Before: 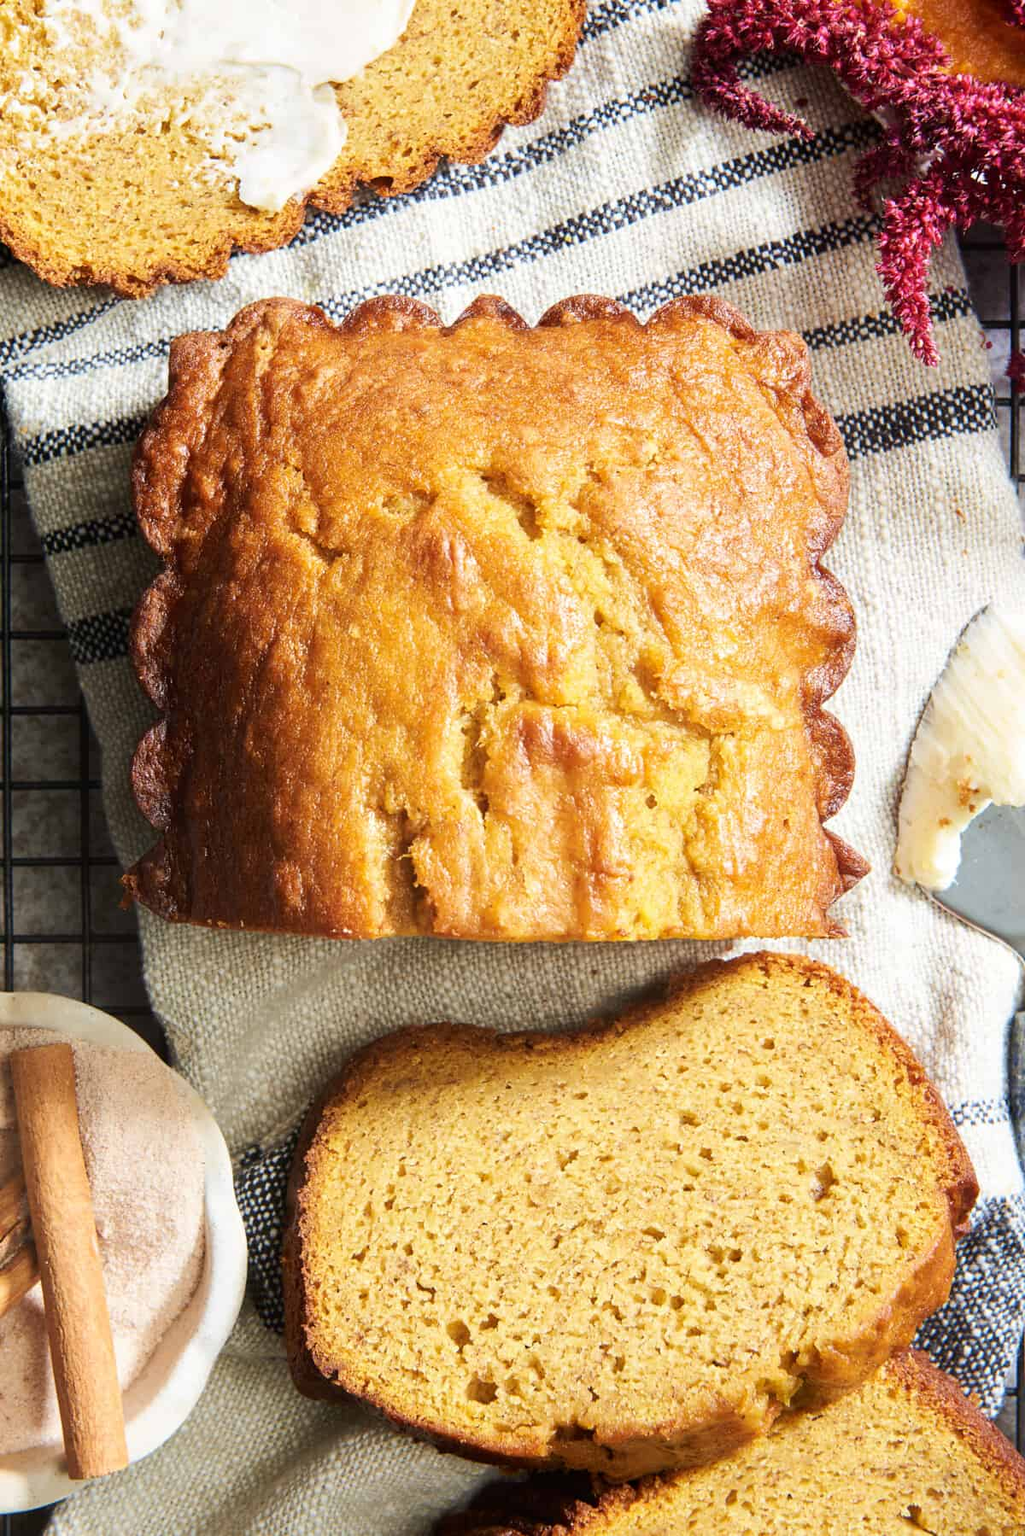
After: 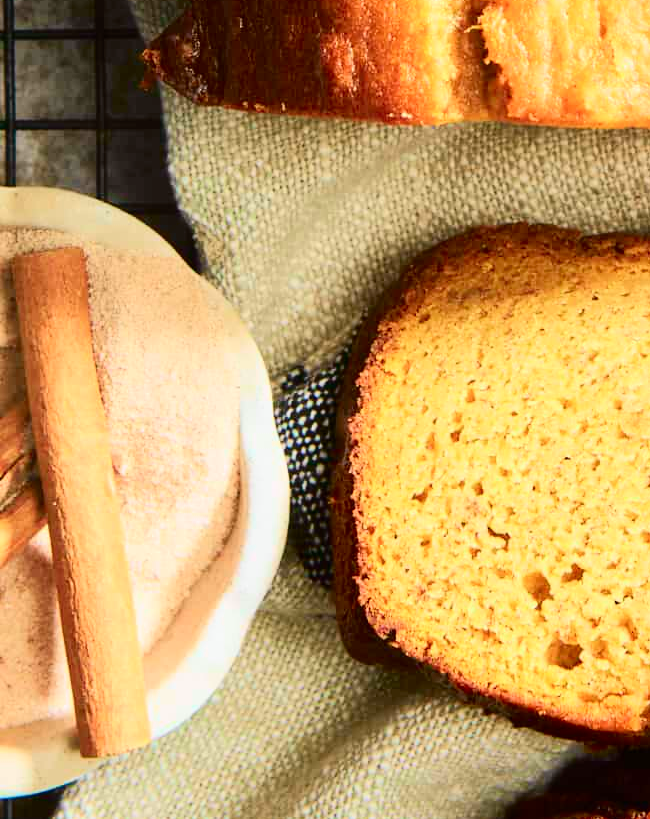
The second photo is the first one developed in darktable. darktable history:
crop and rotate: top 54.224%, right 45.783%, bottom 0.217%
tone curve: curves: ch0 [(0, 0.003) (0.044, 0.032) (0.12, 0.089) (0.19, 0.175) (0.271, 0.294) (0.457, 0.546) (0.588, 0.71) (0.701, 0.815) (0.86, 0.922) (1, 0.982)]; ch1 [(0, 0) (0.247, 0.215) (0.433, 0.382) (0.466, 0.426) (0.493, 0.481) (0.501, 0.5) (0.517, 0.524) (0.557, 0.582) (0.598, 0.651) (0.671, 0.735) (0.796, 0.85) (1, 1)]; ch2 [(0, 0) (0.249, 0.216) (0.357, 0.317) (0.448, 0.432) (0.478, 0.492) (0.498, 0.499) (0.517, 0.53) (0.537, 0.57) (0.569, 0.623) (0.61, 0.663) (0.706, 0.75) (0.808, 0.809) (0.991, 0.968)], color space Lab, independent channels, preserve colors none
